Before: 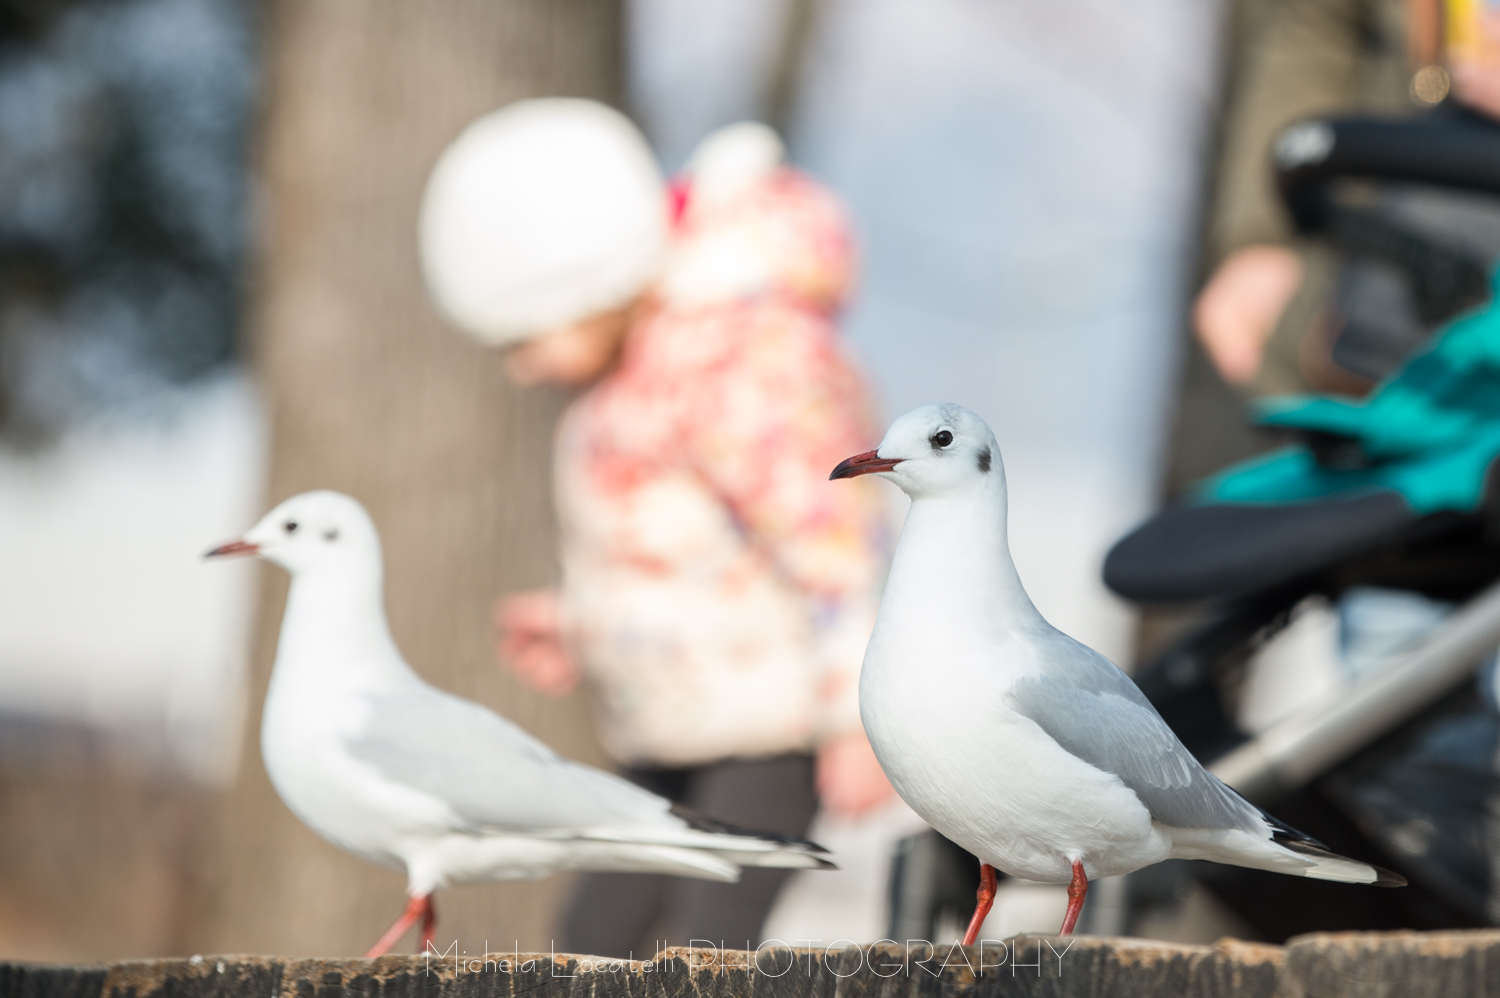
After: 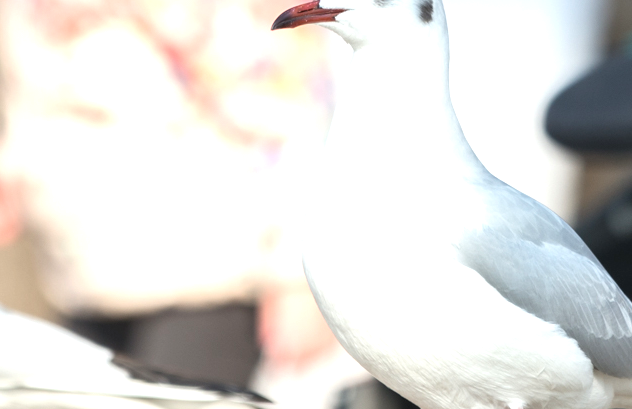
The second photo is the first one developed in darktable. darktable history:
exposure: exposure 0.74 EV, compensate highlight preservation false
crop: left 37.221%, top 45.169%, right 20.63%, bottom 13.777%
